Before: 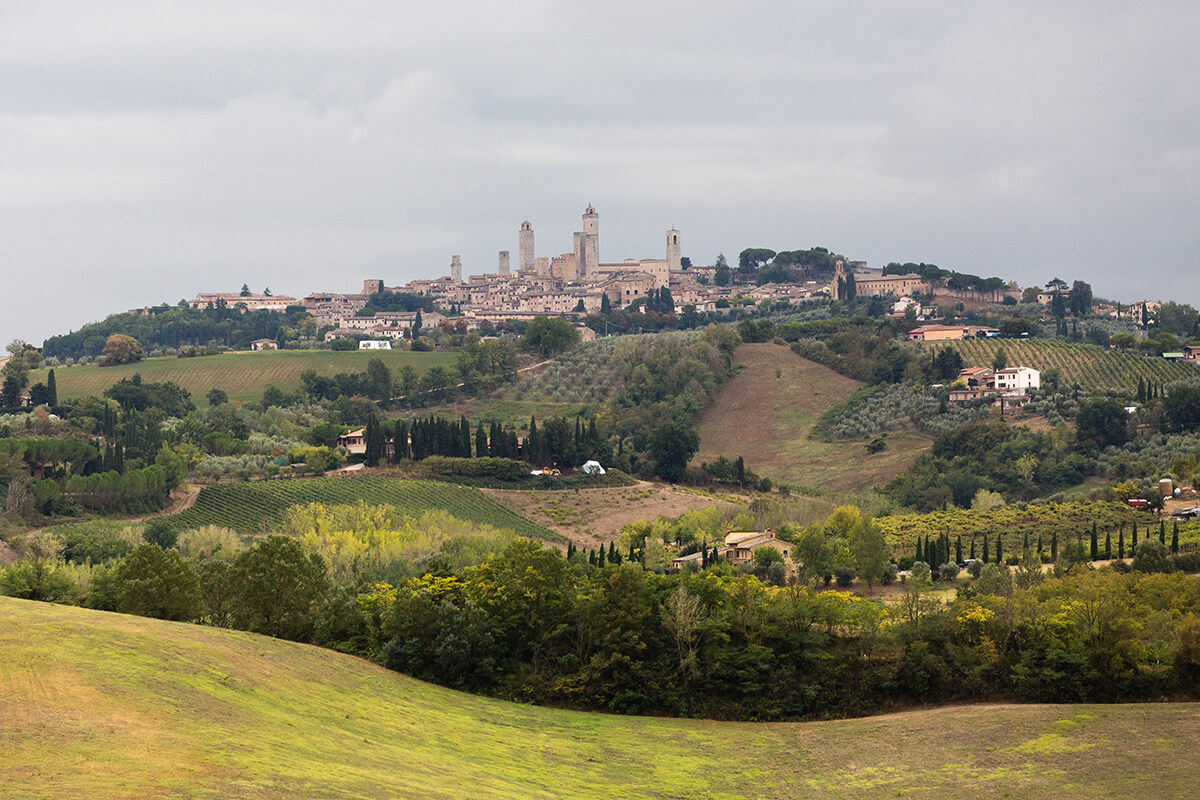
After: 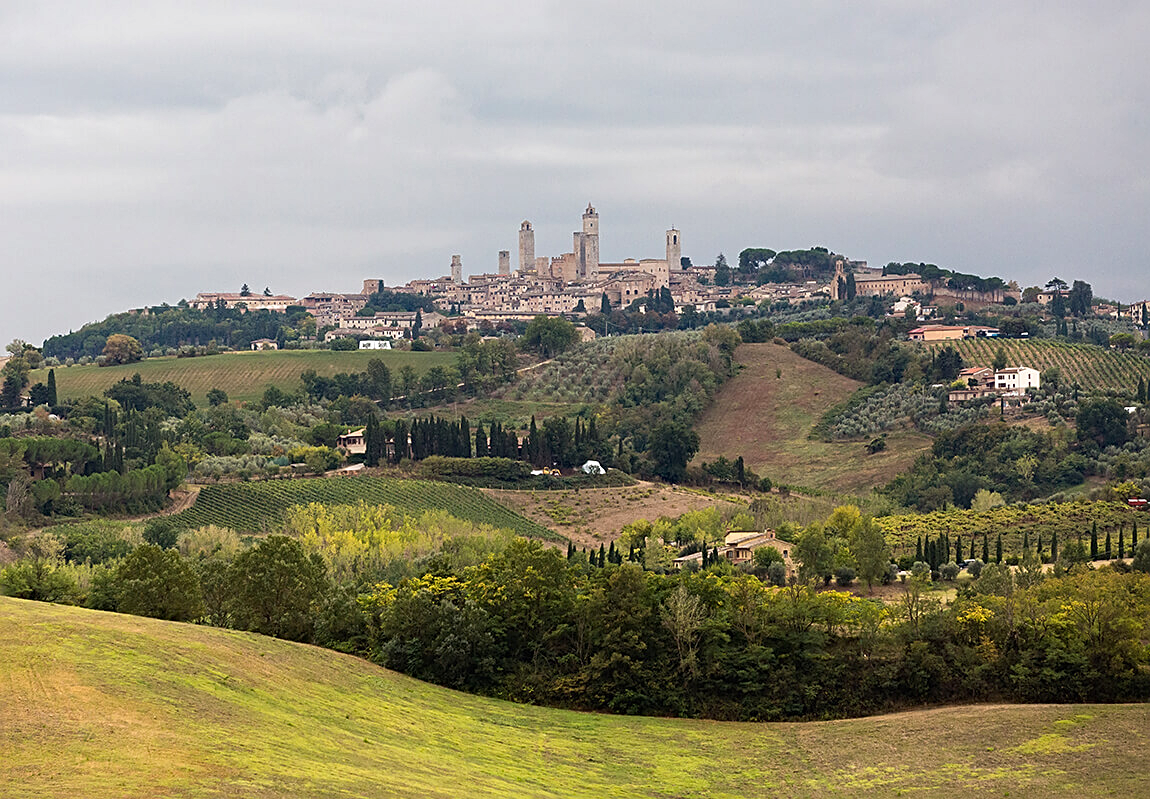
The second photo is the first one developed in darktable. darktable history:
local contrast: mode bilateral grid, contrast 10, coarseness 25, detail 115%, midtone range 0.2
sharpen: on, module defaults
haze removal: compatibility mode true, adaptive false
crop: right 4.126%, bottom 0.031%
